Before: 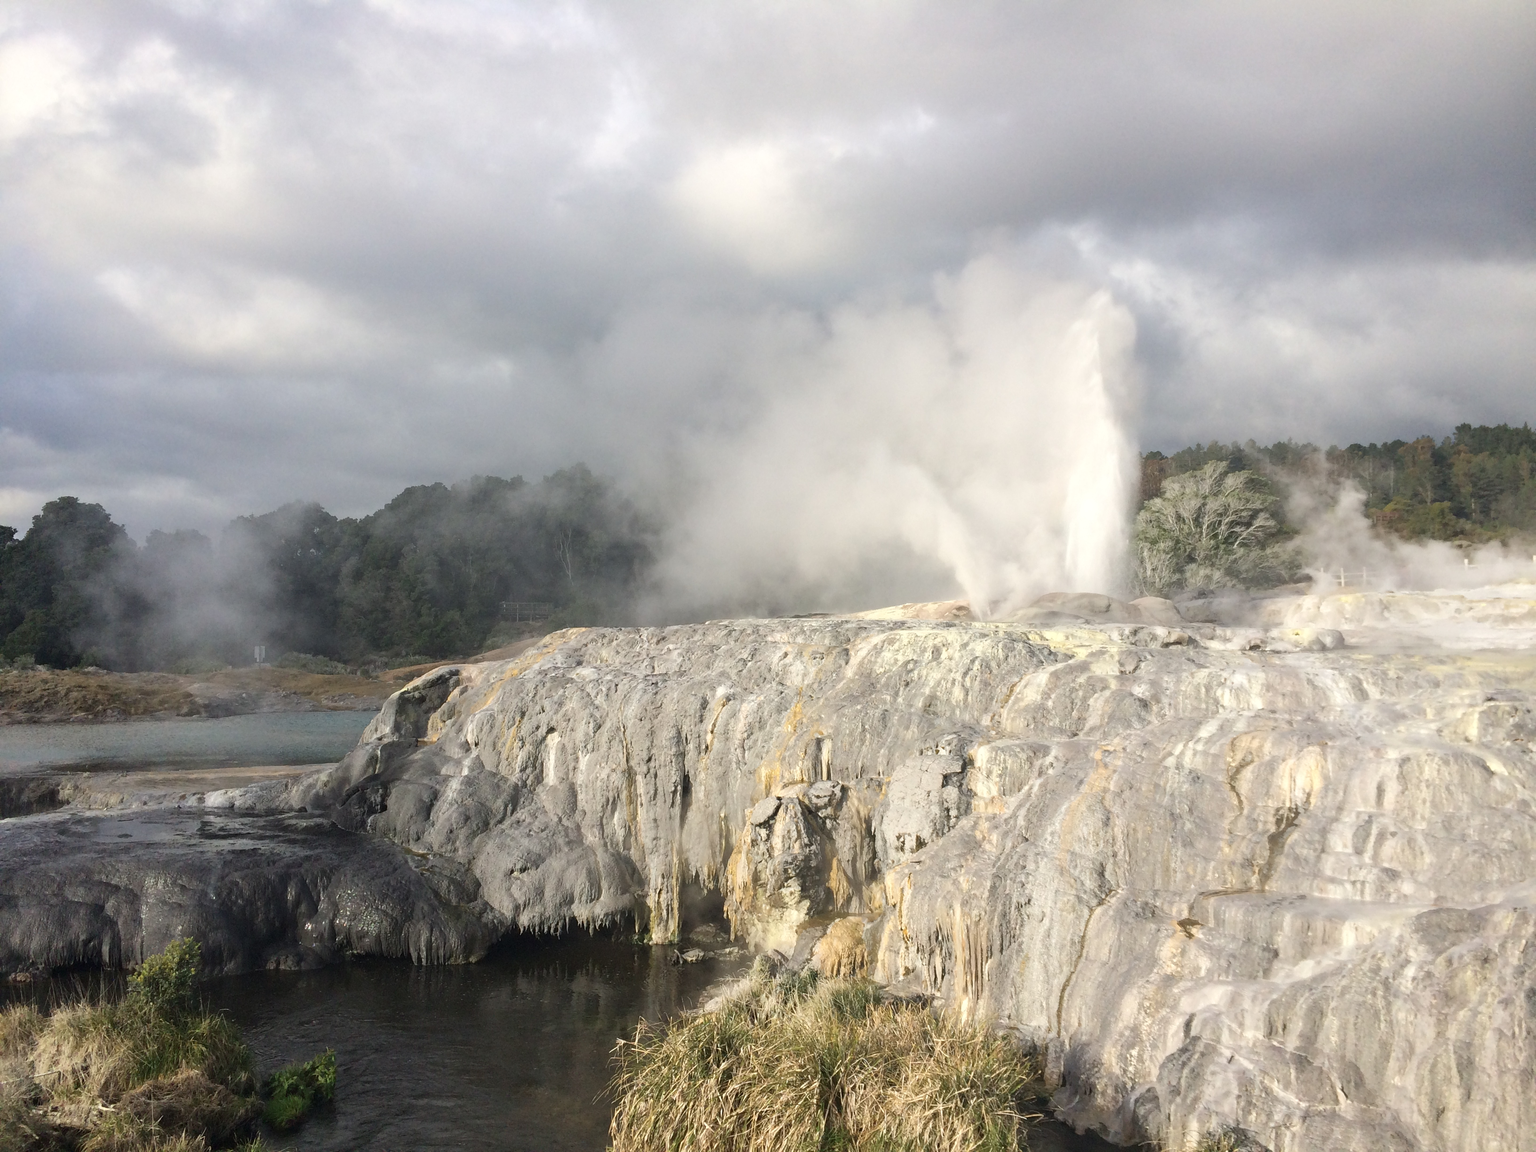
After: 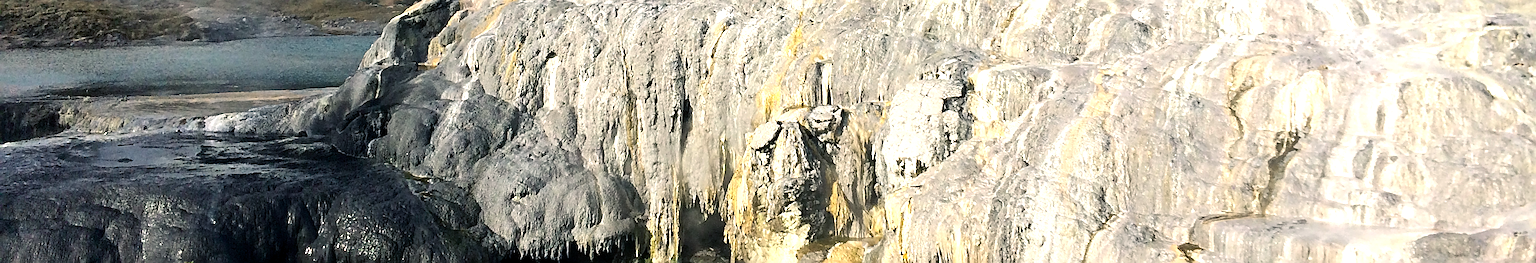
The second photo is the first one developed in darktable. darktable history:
sharpen: radius 2.62, amount 0.696
crop and rotate: top 58.684%, bottom 18.432%
tone equalizer: -8 EV -0.71 EV, -7 EV -0.723 EV, -6 EV -0.582 EV, -5 EV -0.42 EV, -3 EV 0.367 EV, -2 EV 0.6 EV, -1 EV 0.68 EV, +0 EV 0.769 EV, edges refinement/feathering 500, mask exposure compensation -1.57 EV, preserve details no
color balance rgb: shadows lift › chroma 3.239%, shadows lift › hue 279.31°, power › luminance -7.838%, power › chroma 1.097%, power › hue 217.57°, global offset › luminance -0.485%, perceptual saturation grading › global saturation 25.75%, global vibrance 14.177%
